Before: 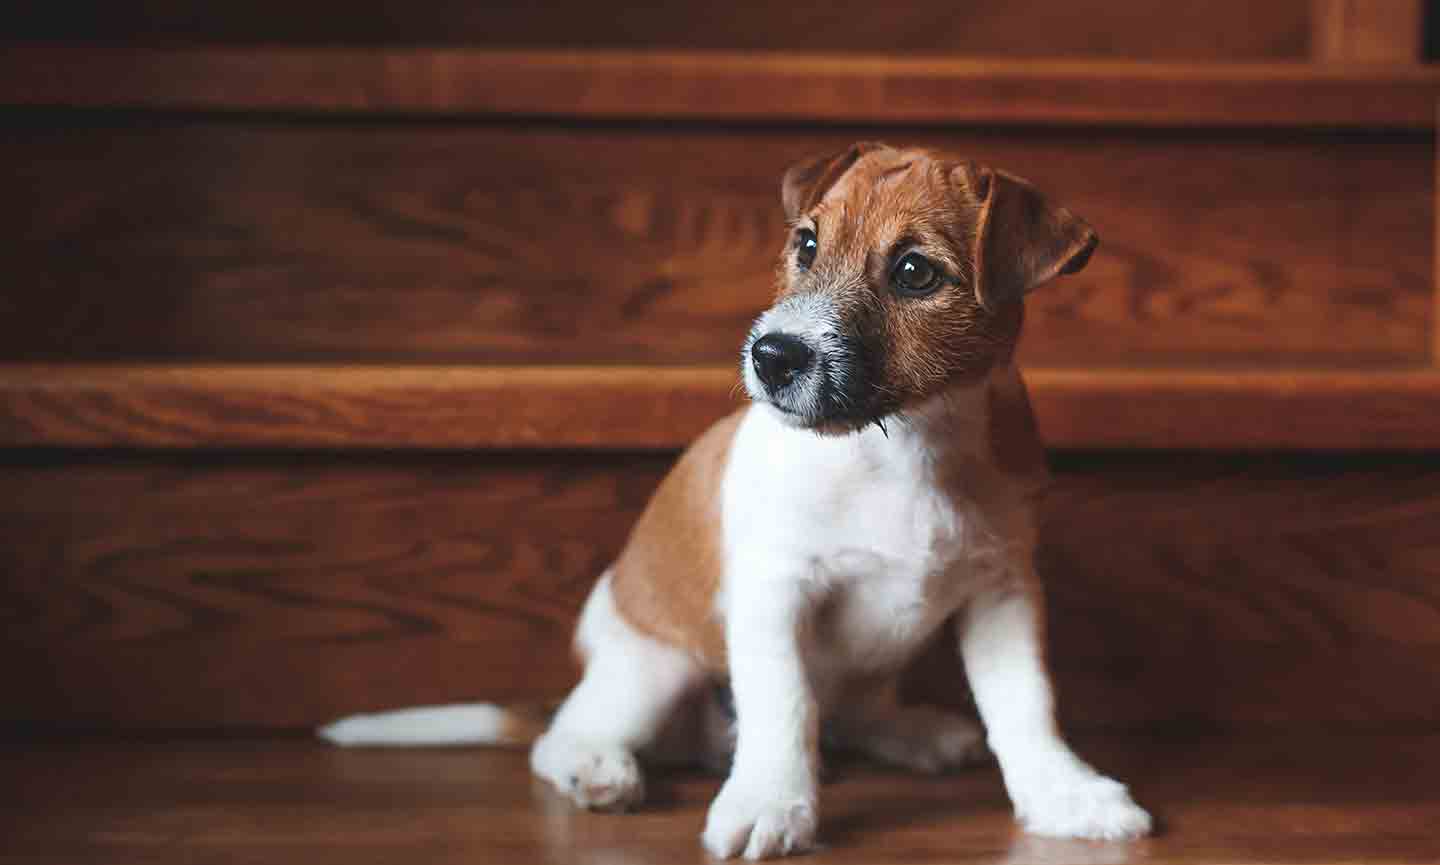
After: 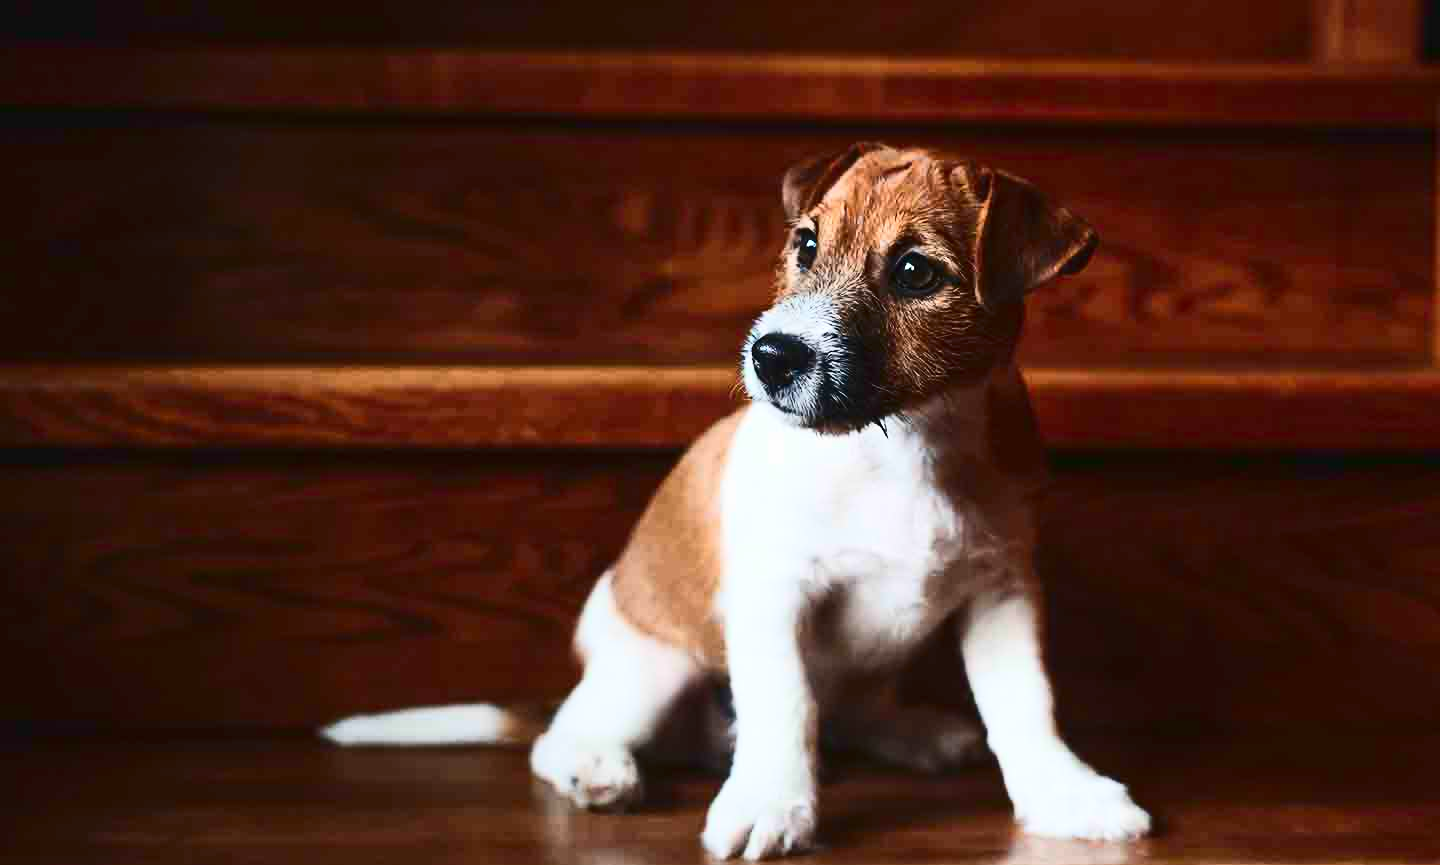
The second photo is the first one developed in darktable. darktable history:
exposure: exposure -0.05 EV, compensate exposure bias true, compensate highlight preservation false
sharpen: radius 2.91, amount 0.864, threshold 47.398
contrast brightness saturation: contrast 0.399, brightness 0.048, saturation 0.246
